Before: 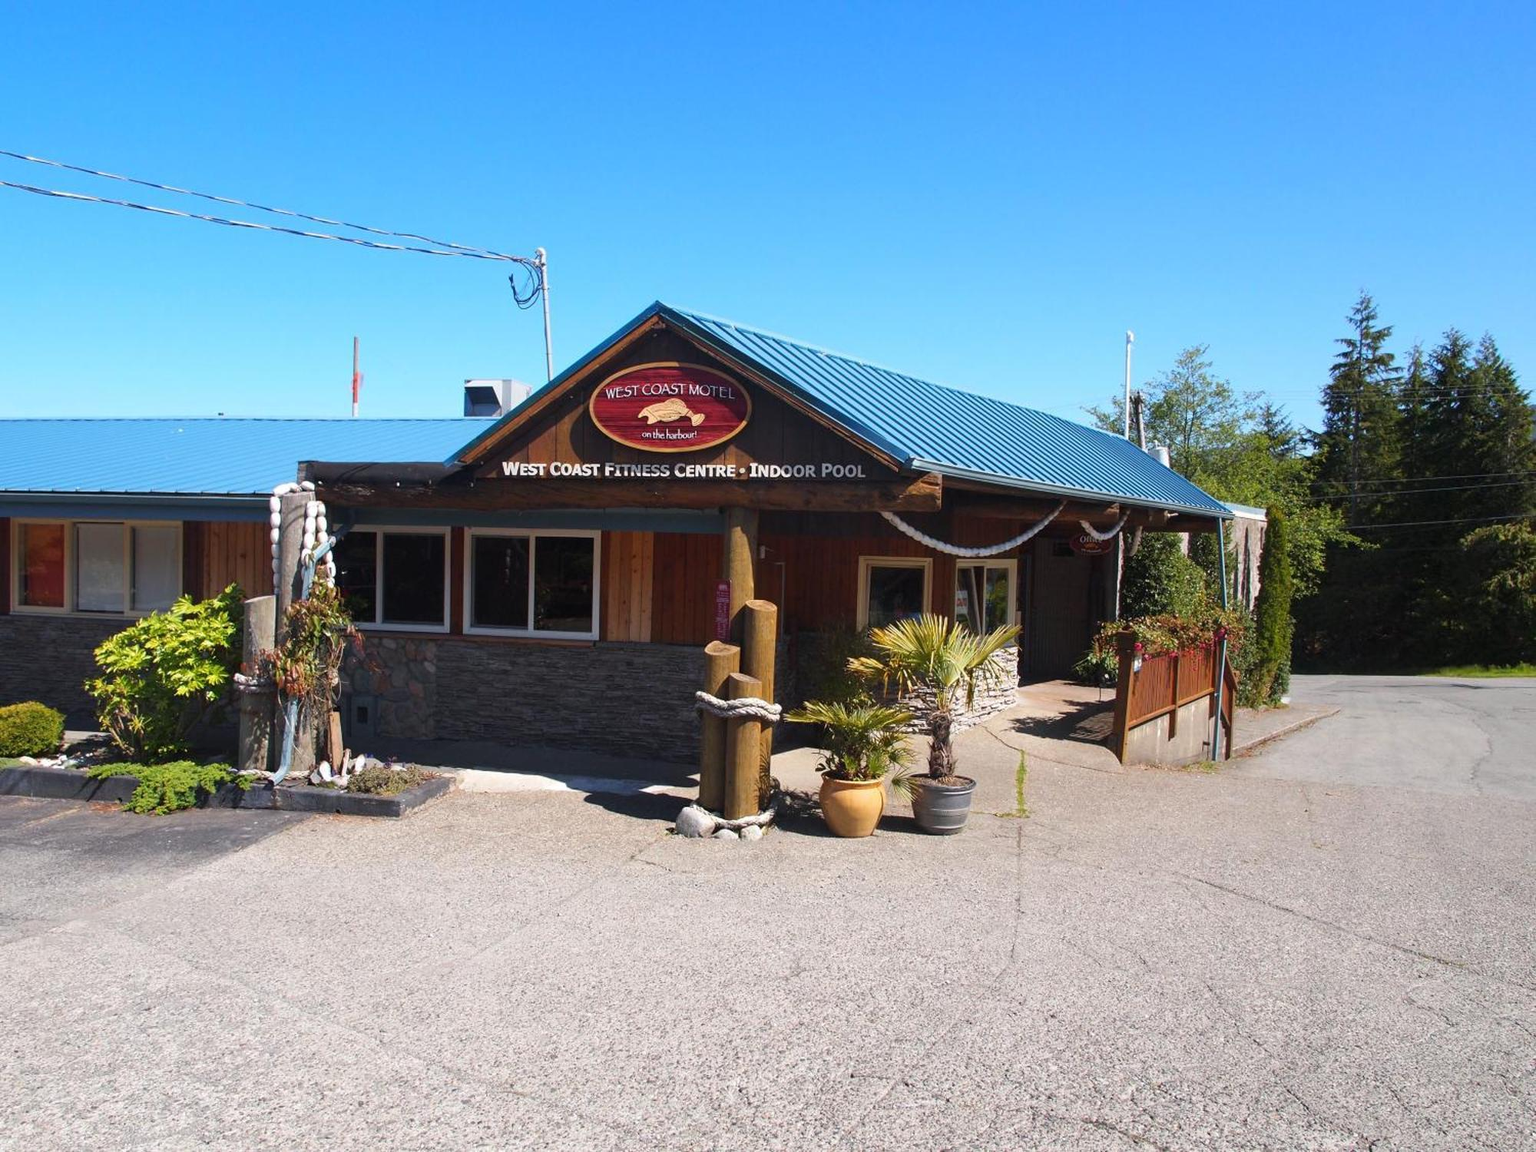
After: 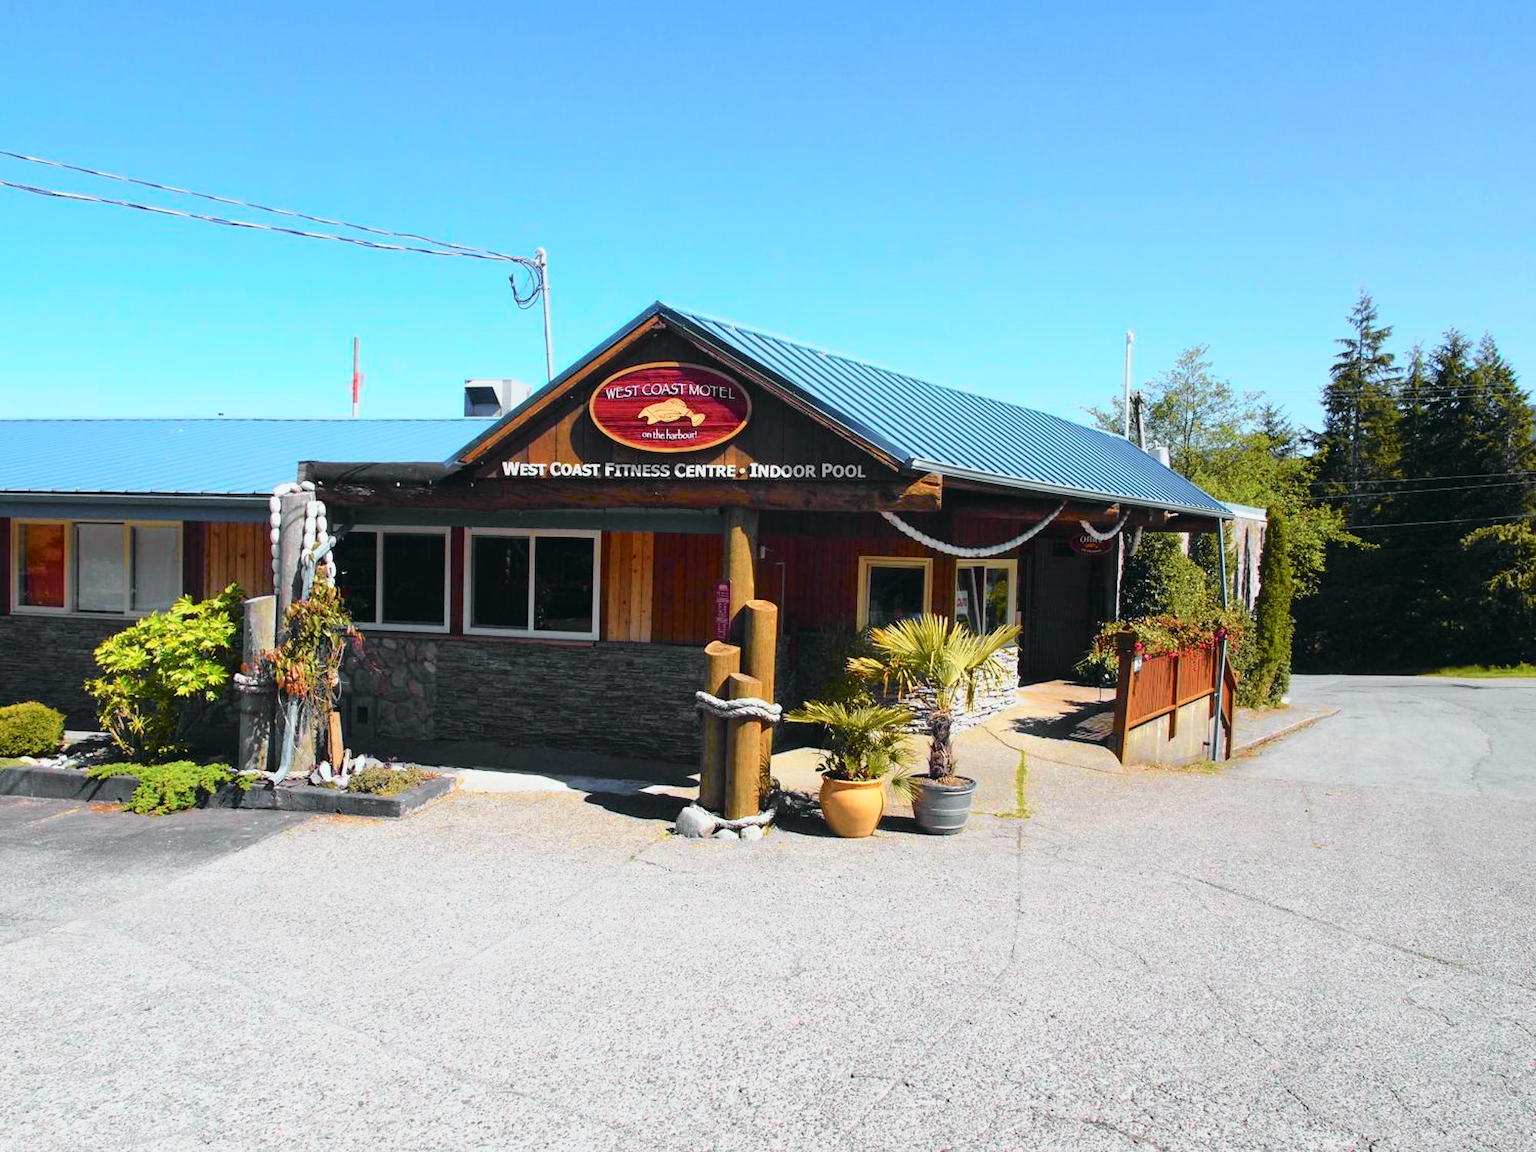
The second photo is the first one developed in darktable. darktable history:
tone curve: curves: ch0 [(0, 0.015) (0.084, 0.074) (0.162, 0.165) (0.304, 0.382) (0.466, 0.576) (0.654, 0.741) (0.848, 0.906) (0.984, 0.963)]; ch1 [(0, 0) (0.34, 0.235) (0.46, 0.46) (0.515, 0.502) (0.553, 0.567) (0.764, 0.815) (1, 1)]; ch2 [(0, 0) (0.44, 0.458) (0.479, 0.492) (0.524, 0.507) (0.547, 0.579) (0.673, 0.712) (1, 1)], color space Lab, independent channels, preserve colors none
